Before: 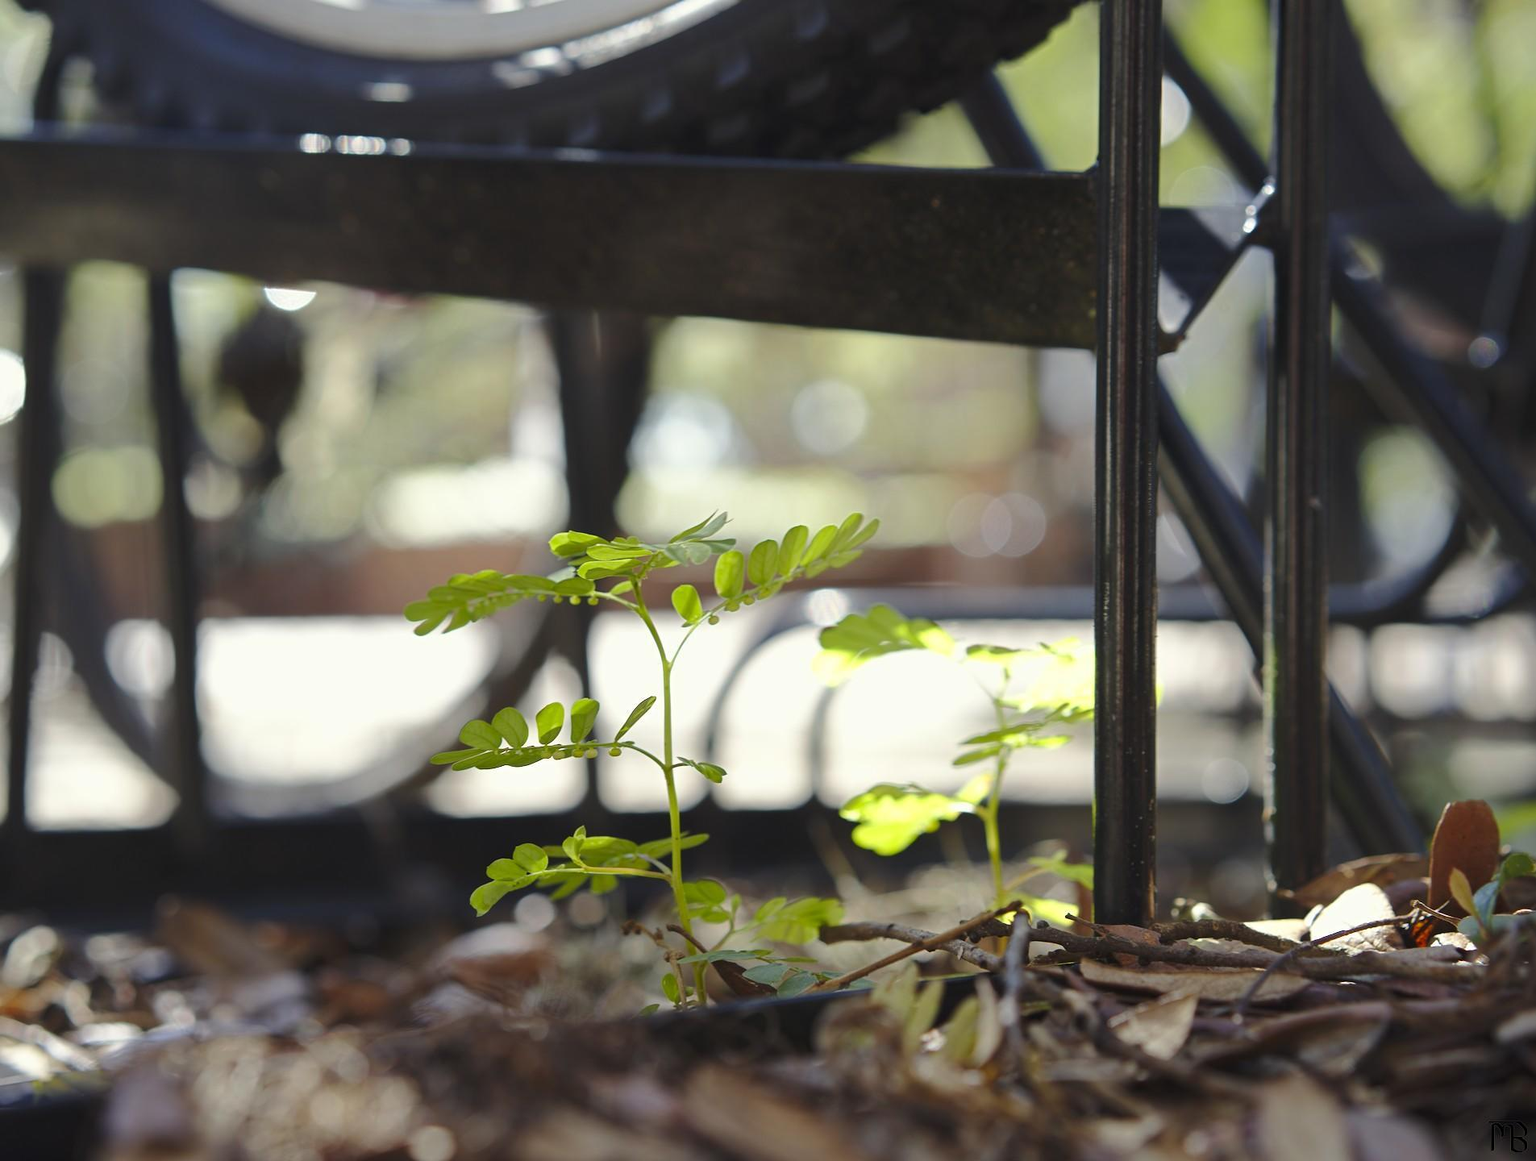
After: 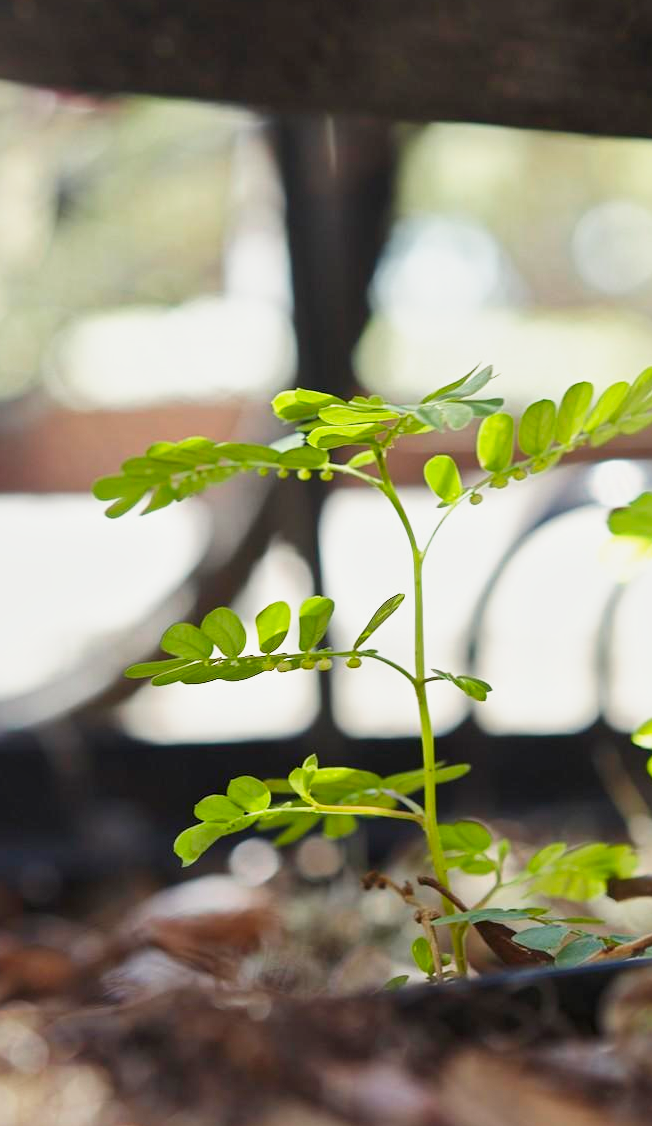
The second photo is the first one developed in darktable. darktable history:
crop and rotate: left 21.503%, top 18.76%, right 44.229%, bottom 2.988%
base curve: curves: ch0 [(0, 0) (0.088, 0.125) (0.176, 0.251) (0.354, 0.501) (0.613, 0.749) (1, 0.877)], preserve colors none
local contrast: mode bilateral grid, contrast 31, coarseness 24, midtone range 0.2
